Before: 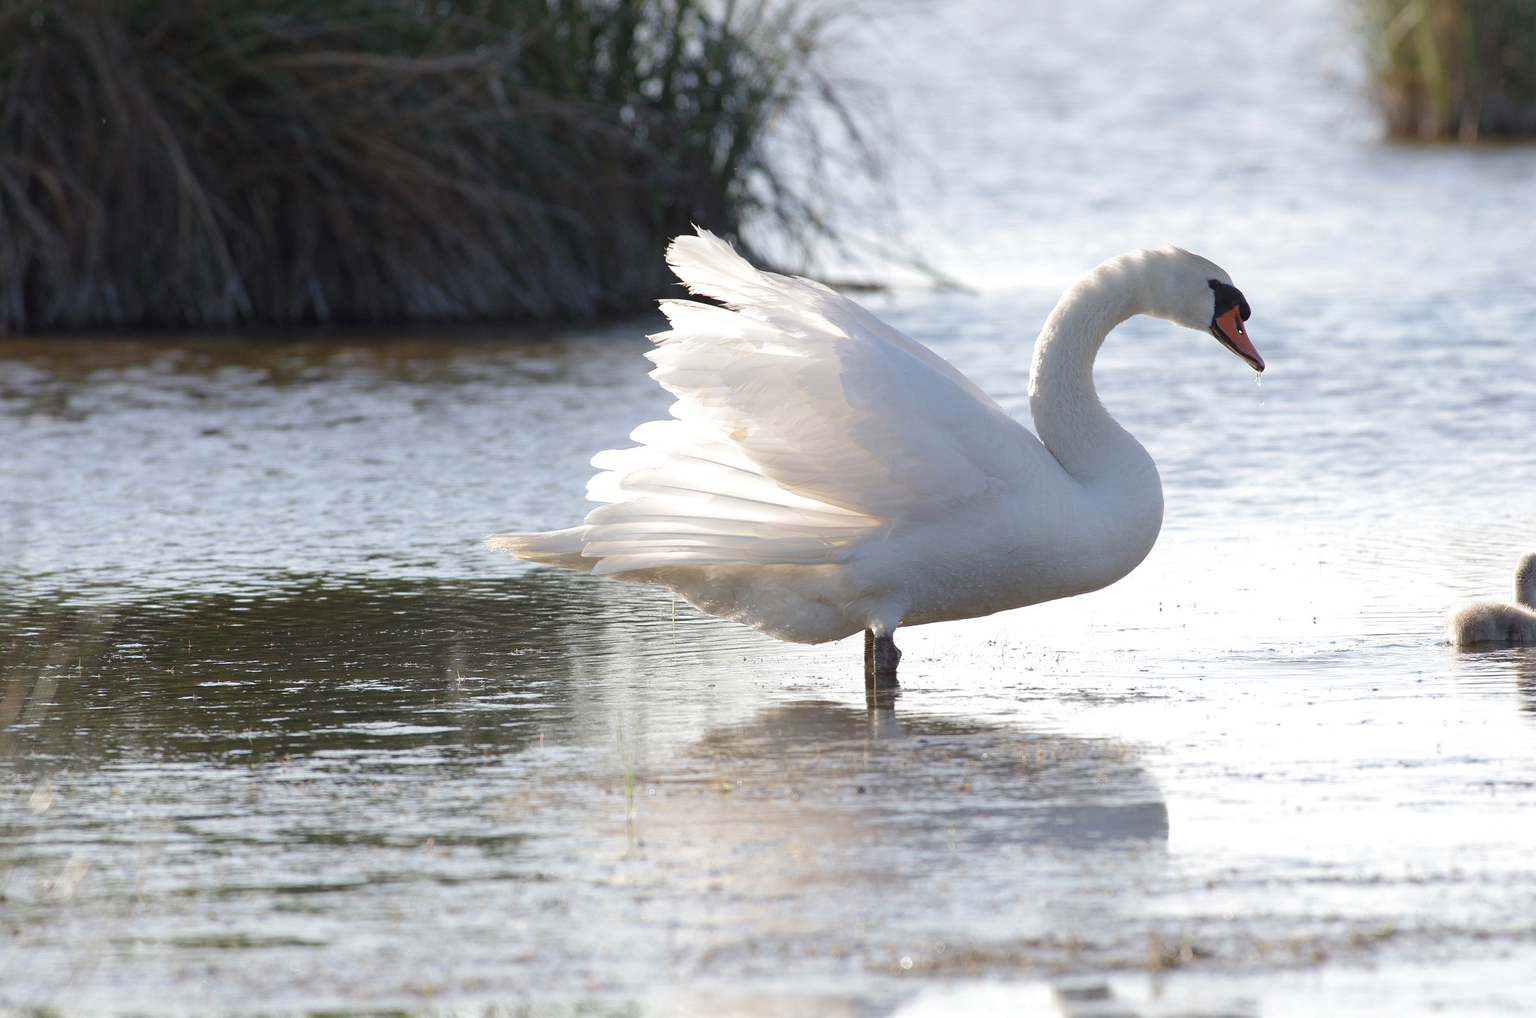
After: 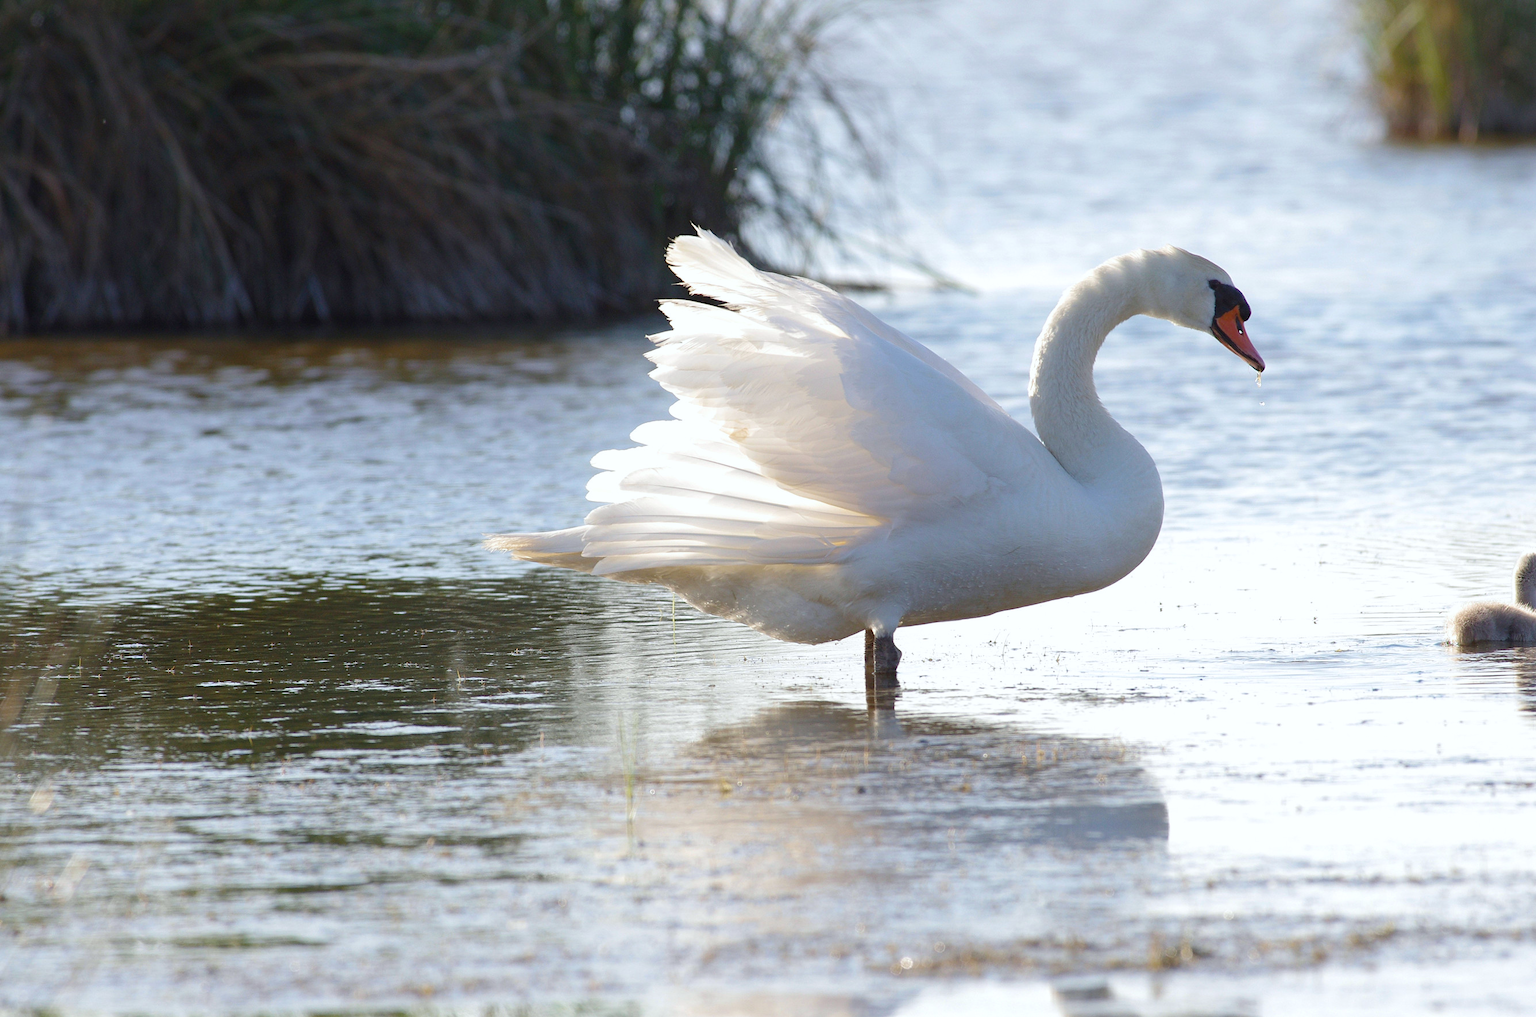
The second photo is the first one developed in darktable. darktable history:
exposure: compensate highlight preservation false
color balance rgb: perceptual saturation grading › global saturation 25%, global vibrance 20%
white balance: red 0.986, blue 1.01
